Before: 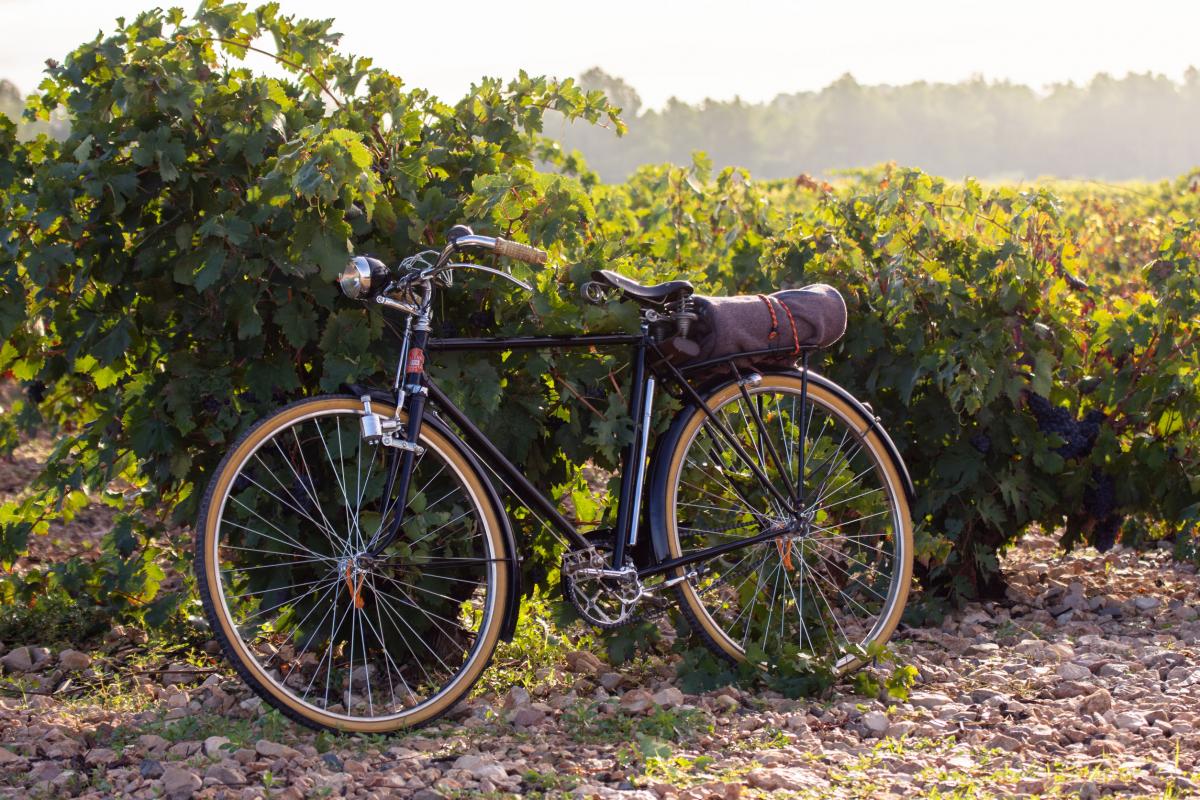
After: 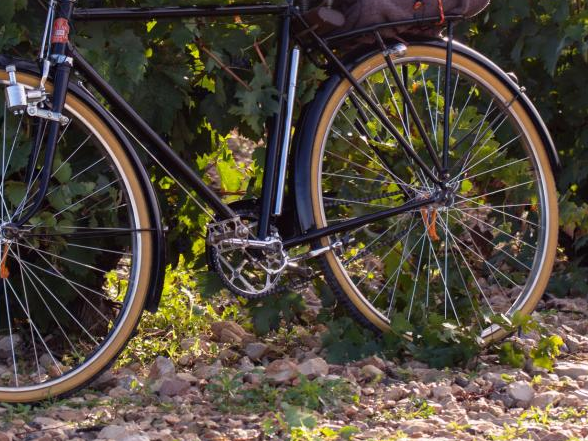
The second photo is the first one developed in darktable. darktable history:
crop: left 29.648%, top 41.291%, right 21.281%, bottom 3.486%
levels: mode automatic, levels [0.062, 0.494, 0.925]
